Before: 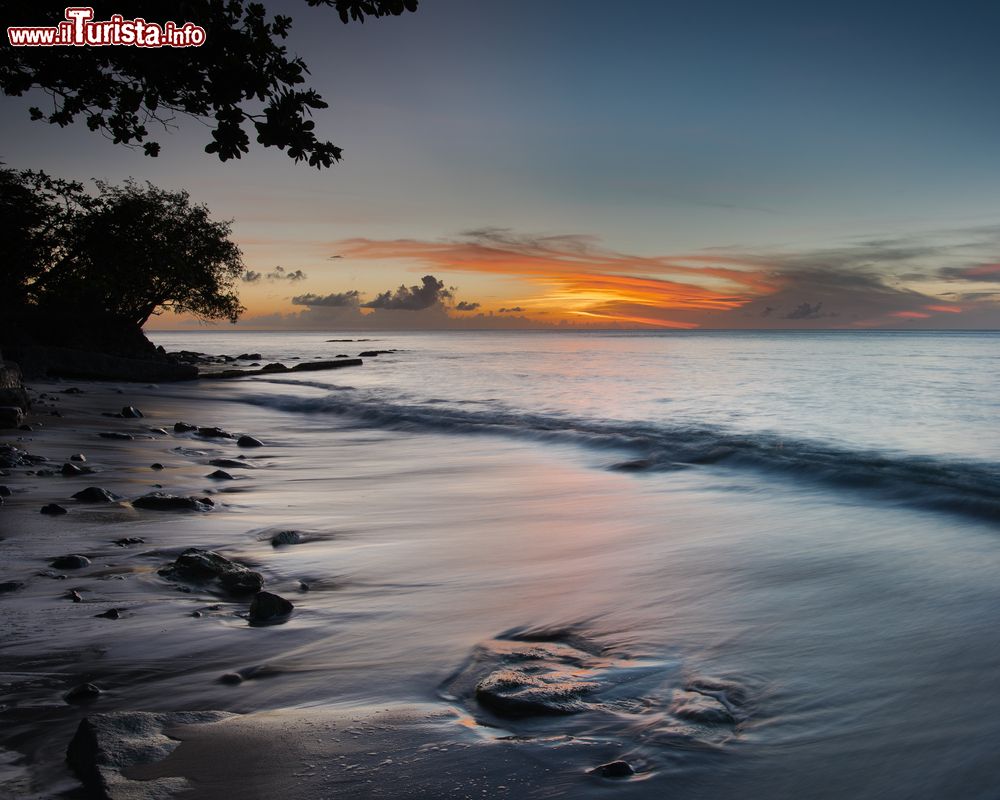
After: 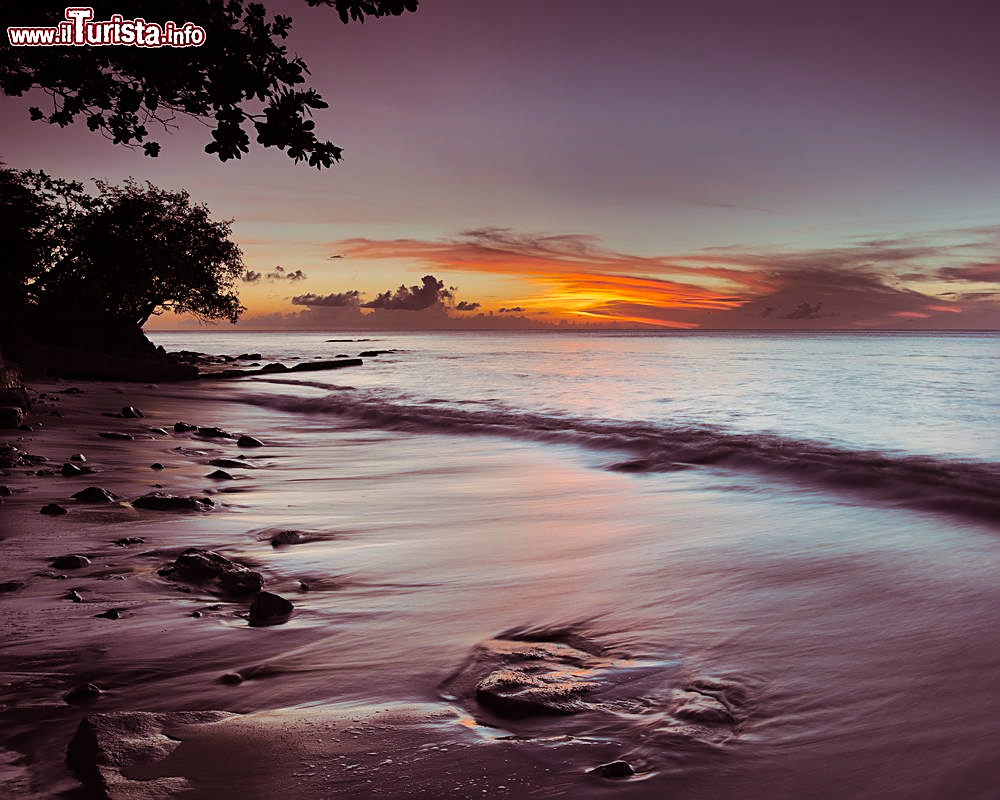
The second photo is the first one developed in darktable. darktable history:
contrast brightness saturation: contrast 0.16, saturation 0.32
shadows and highlights: shadows 32, highlights -32, soften with gaussian
sharpen: on, module defaults
split-toning: highlights › hue 180°
